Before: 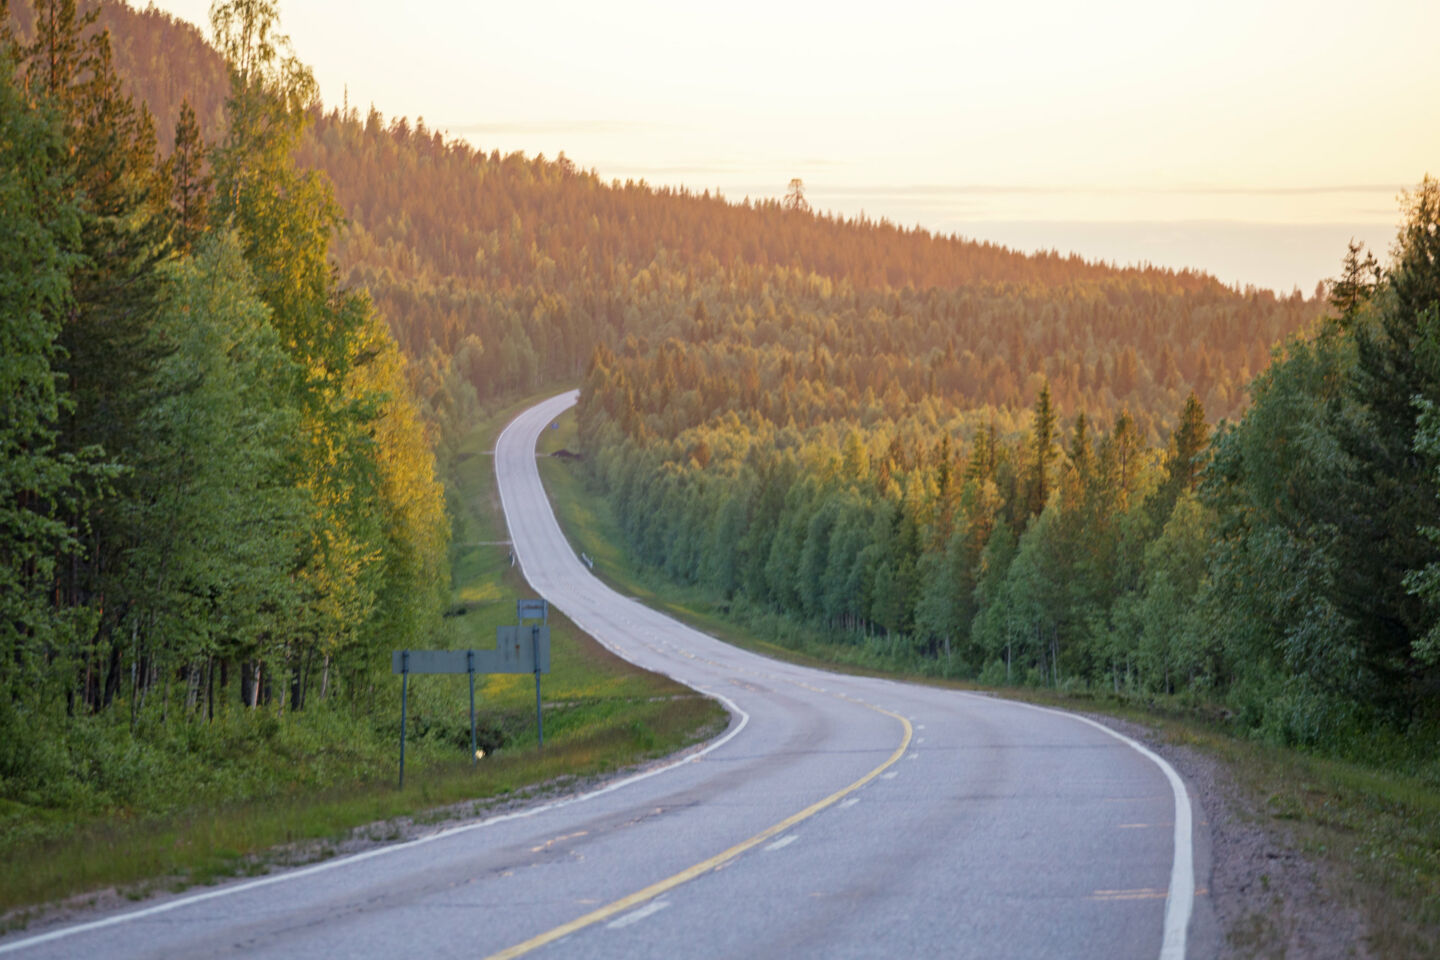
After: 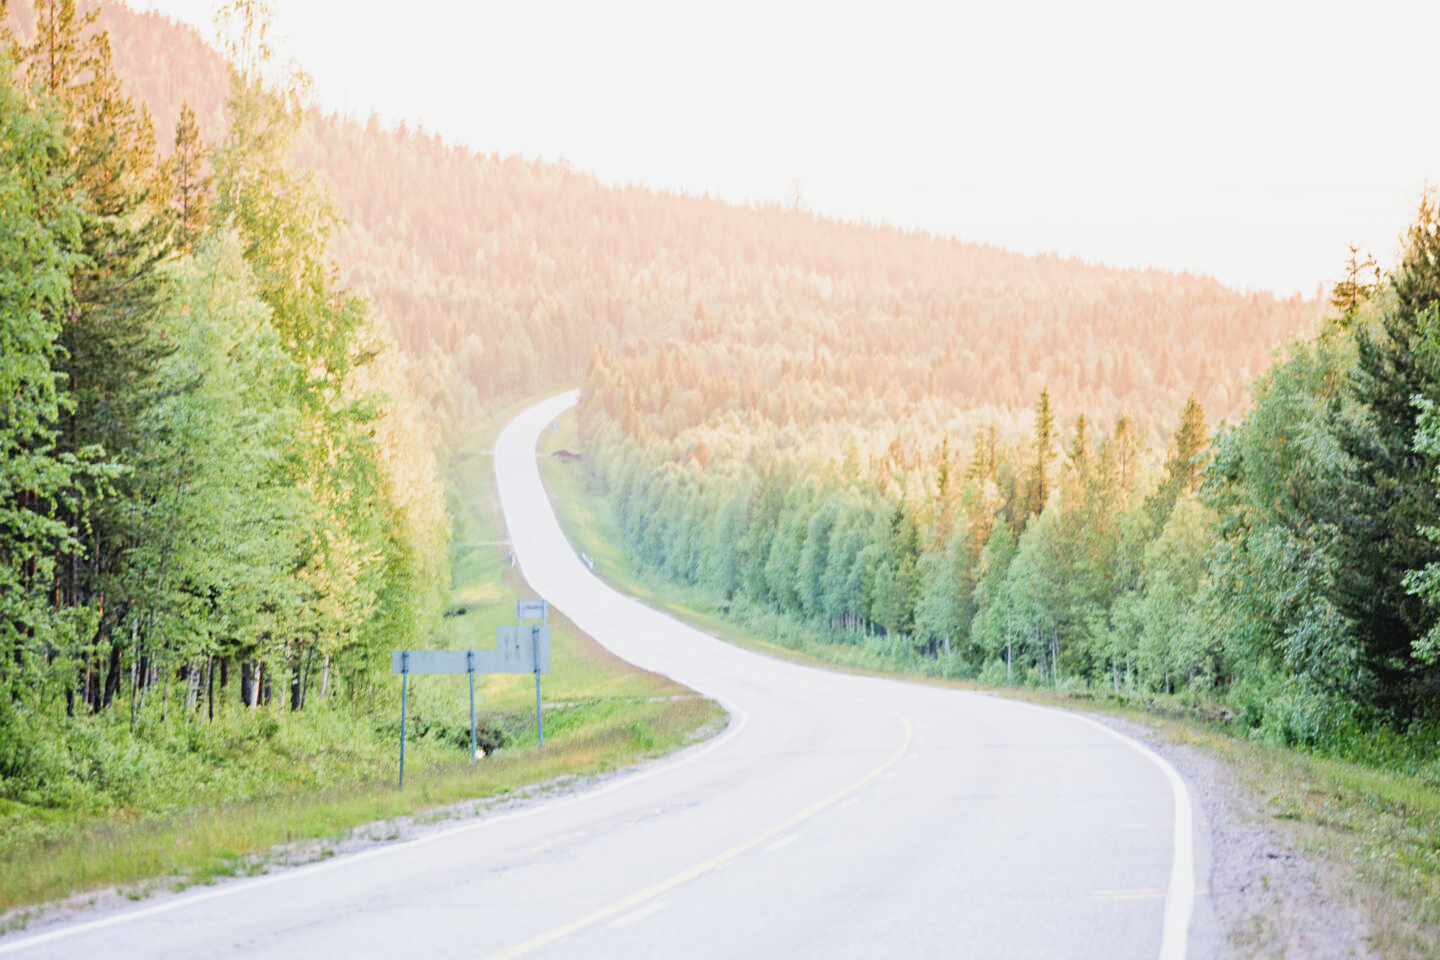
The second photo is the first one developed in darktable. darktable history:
filmic rgb: black relative exposure -7.65 EV, white relative exposure 4.56 EV, hardness 3.61, color science v4 (2020)
exposure: black level correction 0, exposure 1.92 EV, compensate exposure bias true, compensate highlight preservation false
tone curve: curves: ch0 [(0, 0.037) (0.045, 0.055) (0.155, 0.138) (0.29, 0.325) (0.428, 0.513) (0.604, 0.71) (0.824, 0.882) (1, 0.965)]; ch1 [(0, 0) (0.339, 0.334) (0.445, 0.419) (0.476, 0.454) (0.498, 0.498) (0.53, 0.515) (0.557, 0.556) (0.609, 0.649) (0.716, 0.746) (1, 1)]; ch2 [(0, 0) (0.327, 0.318) (0.417, 0.426) (0.46, 0.453) (0.502, 0.5) (0.526, 0.52) (0.554, 0.541) (0.626, 0.65) (0.749, 0.746) (1, 1)], preserve colors none
